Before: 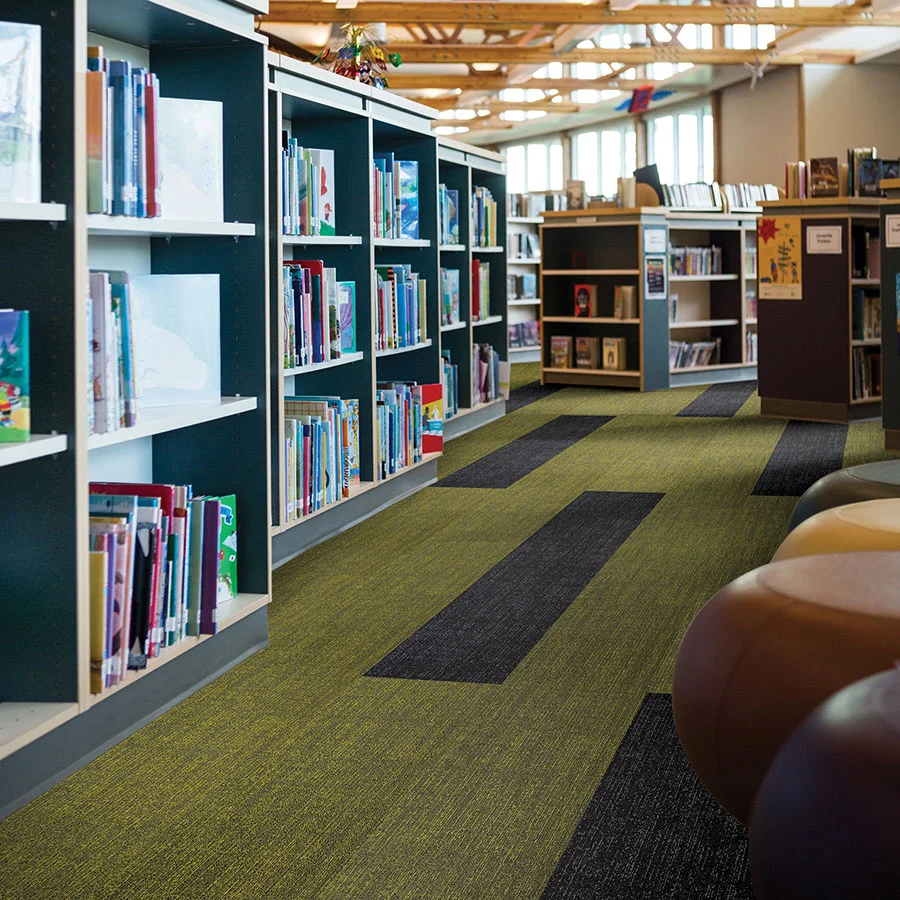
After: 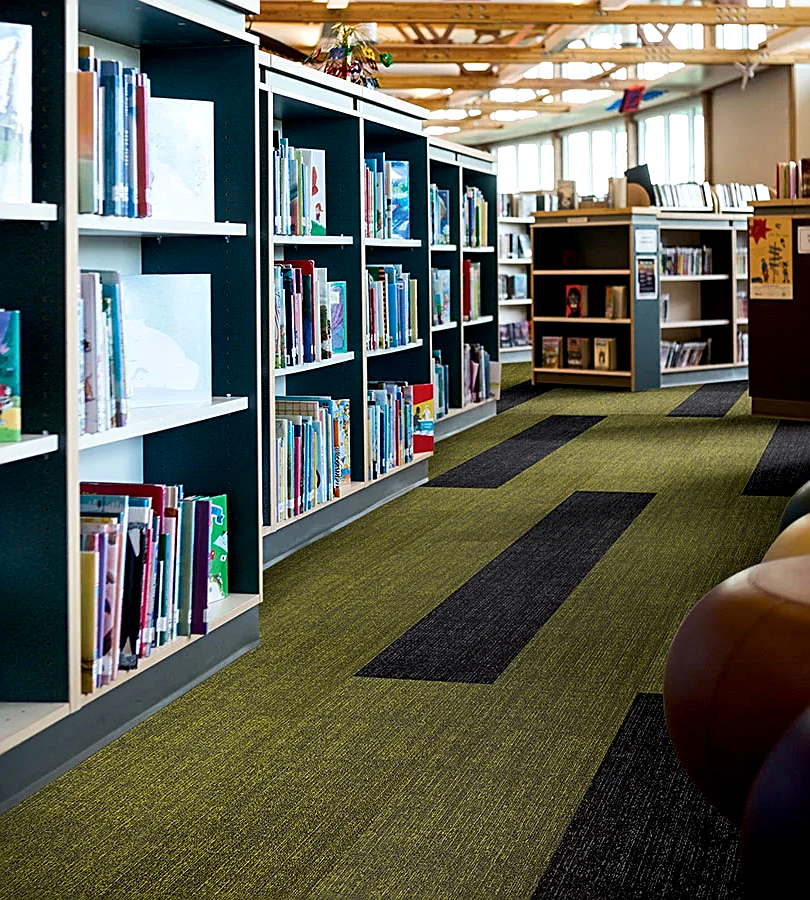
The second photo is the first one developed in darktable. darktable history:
tone equalizer: -8 EV -0.417 EV, -7 EV -0.389 EV, -6 EV -0.333 EV, -5 EV -0.222 EV, -3 EV 0.222 EV, -2 EV 0.333 EV, -1 EV 0.389 EV, +0 EV 0.417 EV, edges refinement/feathering 500, mask exposure compensation -1.57 EV, preserve details no
crop and rotate: left 1.088%, right 8.807%
exposure: black level correction 0.009, exposure -0.159 EV, compensate highlight preservation false
sharpen: on, module defaults
